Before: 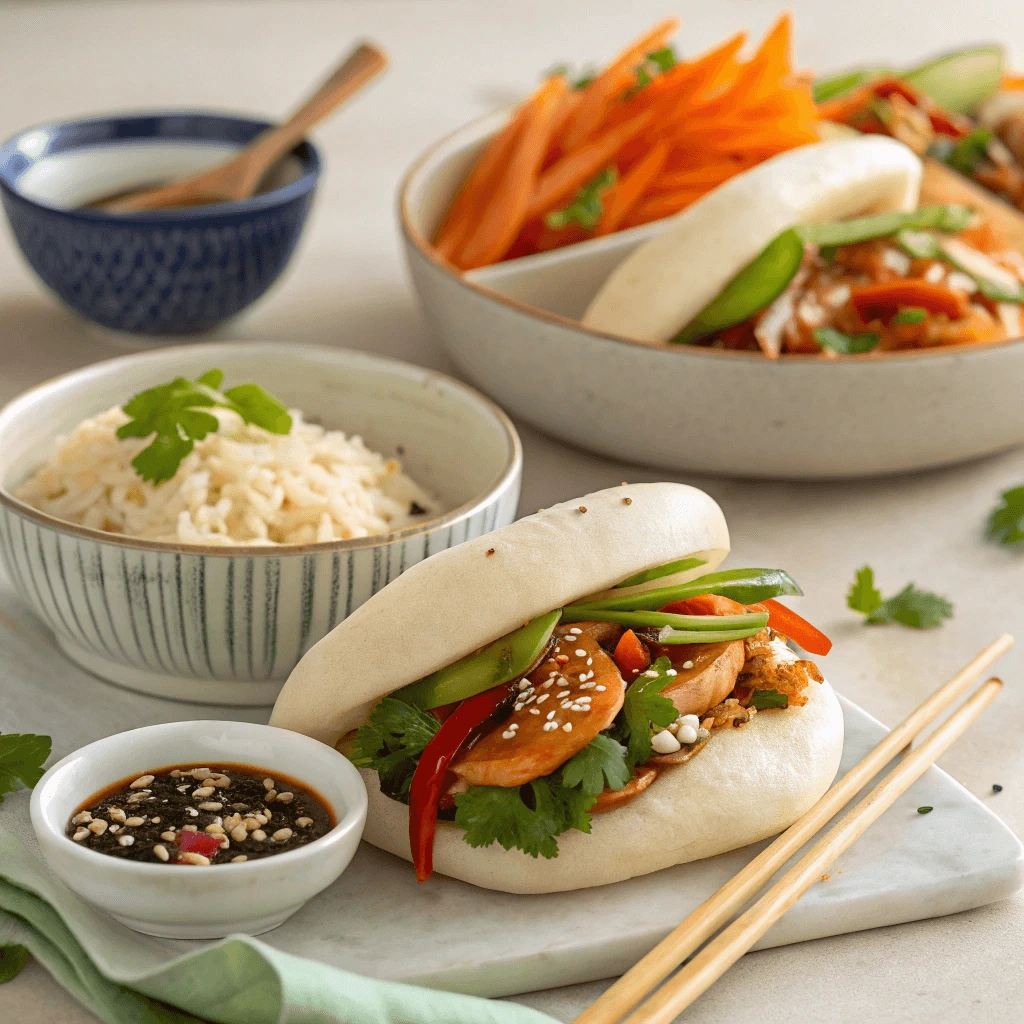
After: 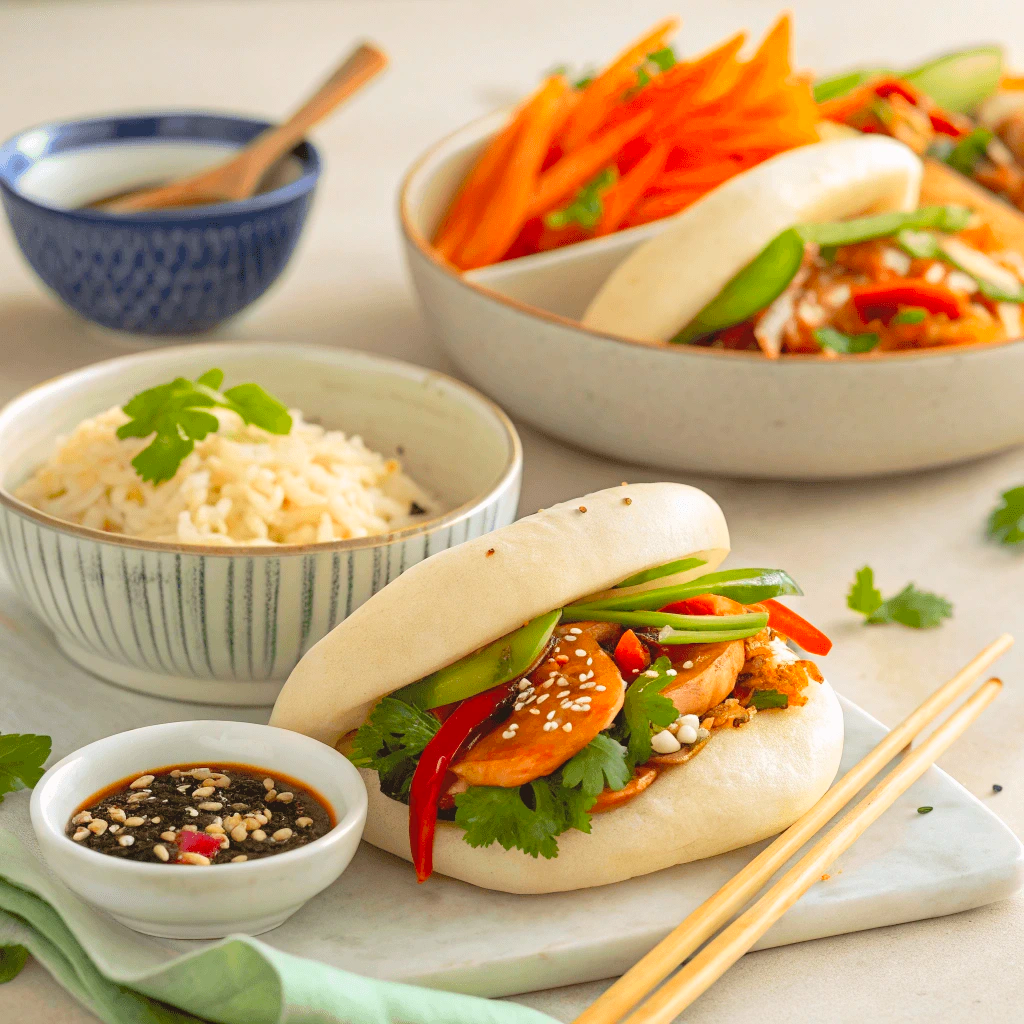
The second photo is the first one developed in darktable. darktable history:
contrast brightness saturation: contrast 0.067, brightness 0.172, saturation 0.401
